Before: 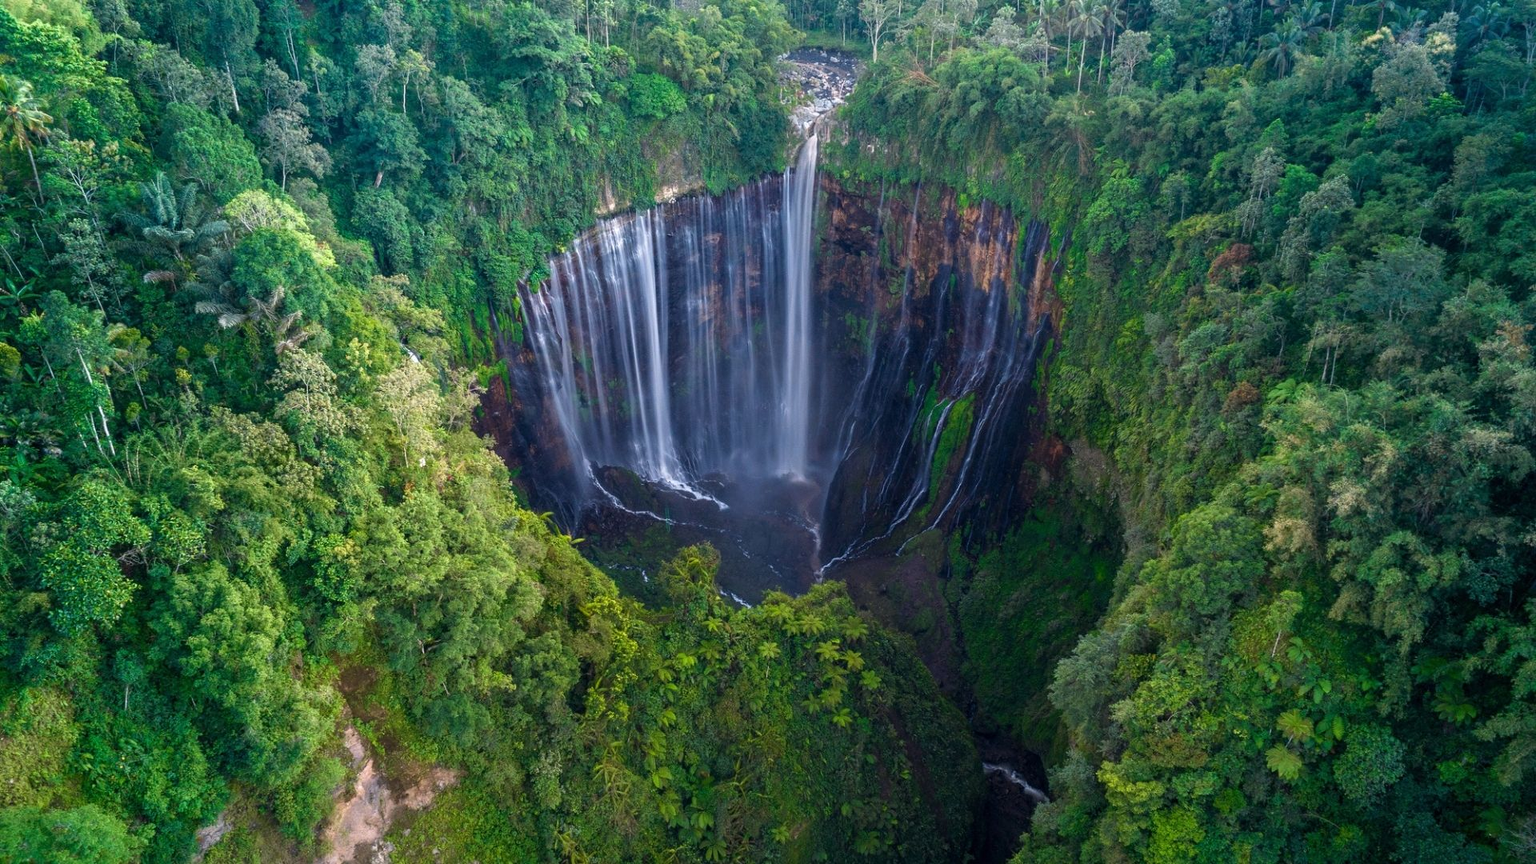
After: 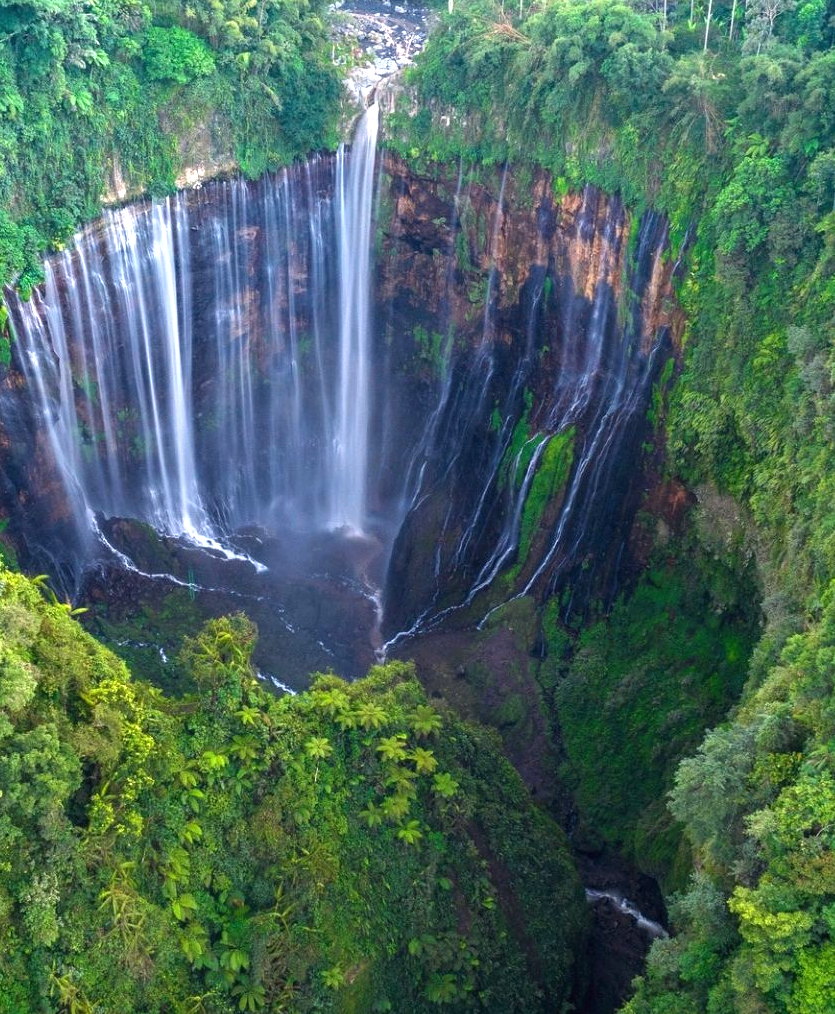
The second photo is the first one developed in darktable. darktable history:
crop: left 33.532%, top 6.06%, right 22.952%
exposure: black level correction -0.001, exposure 0.901 EV, compensate highlight preservation false
